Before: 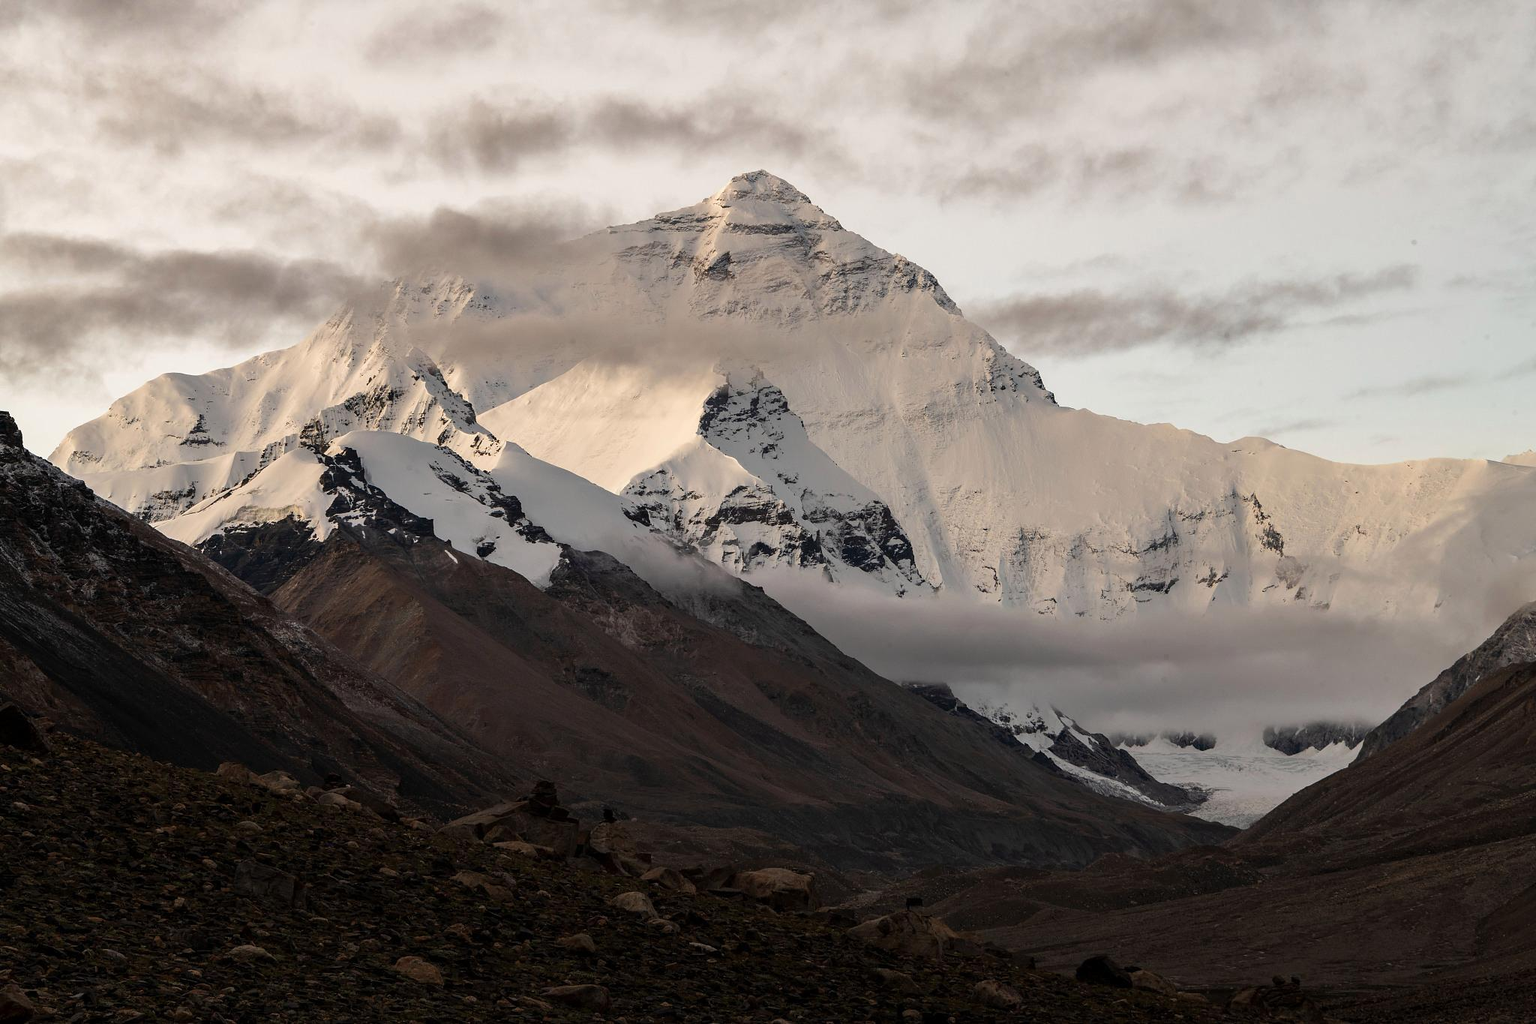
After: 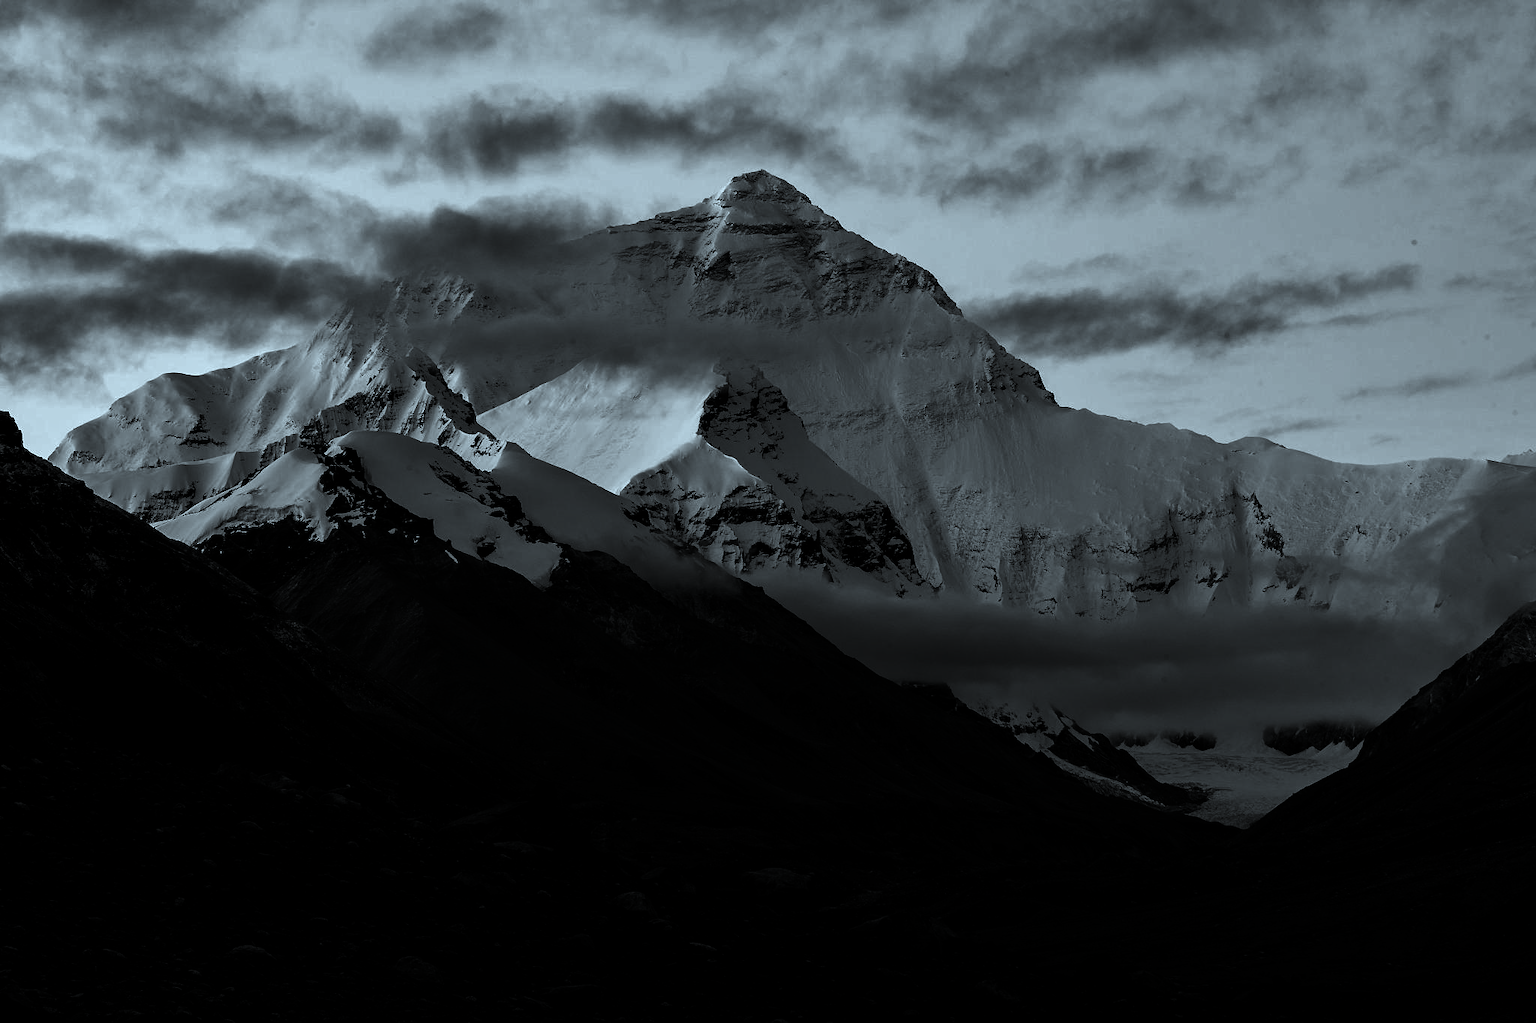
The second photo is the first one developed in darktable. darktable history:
contrast brightness saturation: contrast 0.02, brightness -1, saturation -1
color correction: highlights a* -12.64, highlights b* -18.1, saturation 0.7
tone equalizer: on, module defaults
